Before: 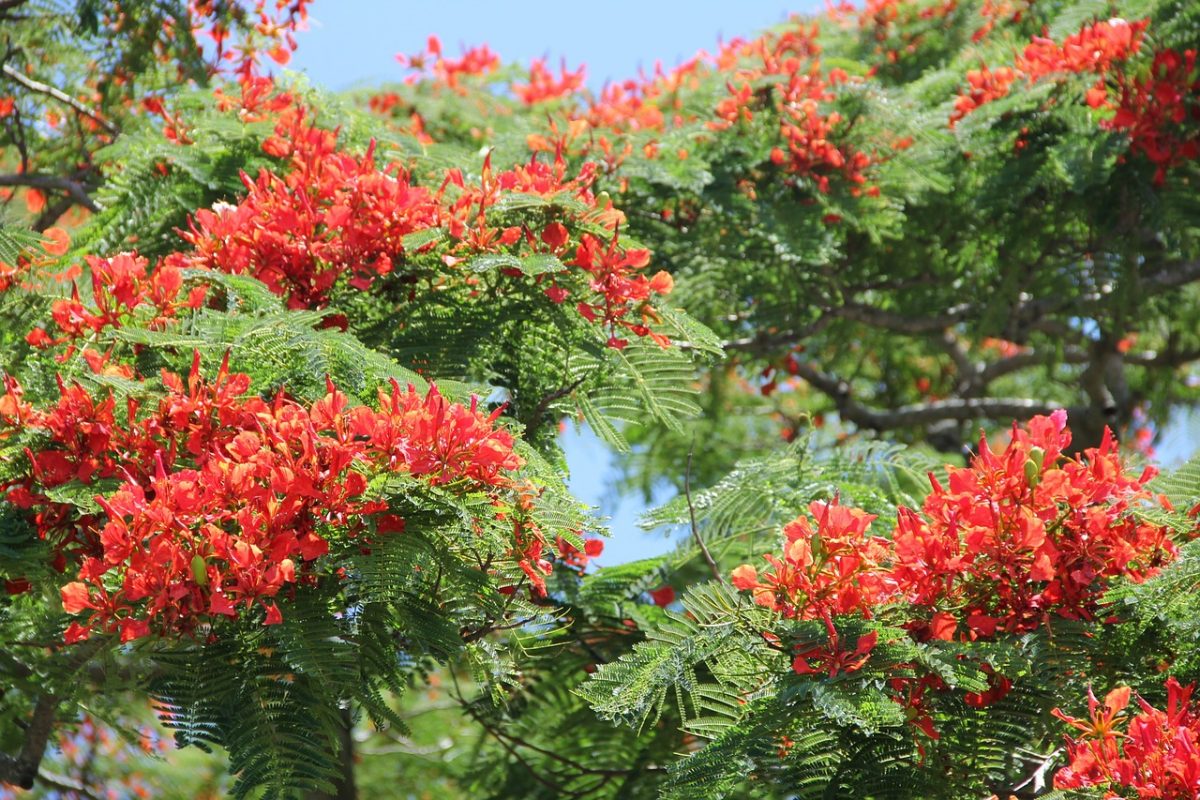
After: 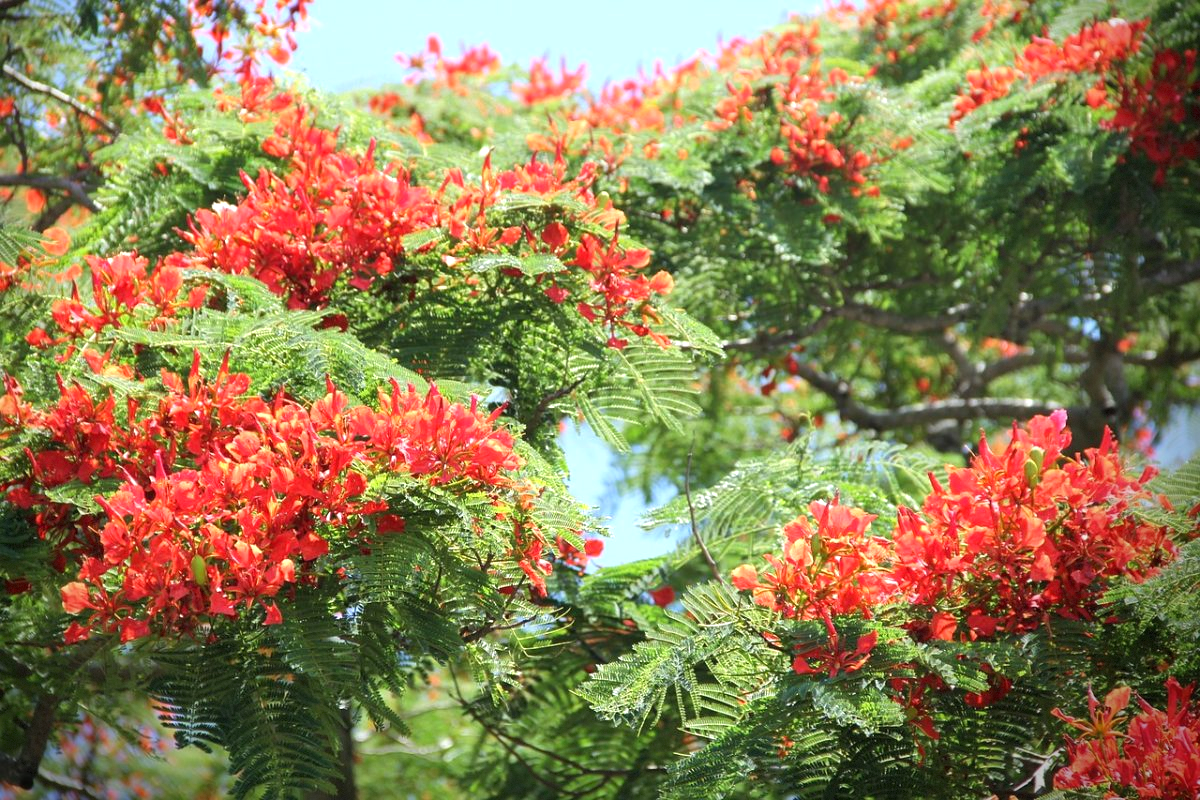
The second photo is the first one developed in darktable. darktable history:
exposure: black level correction 0, exposure 0.498 EV, compensate highlight preservation false
vignetting: fall-off start 71.57%, brightness -0.633, saturation -0.012, center (-0.067, -0.315), dithering 8-bit output
